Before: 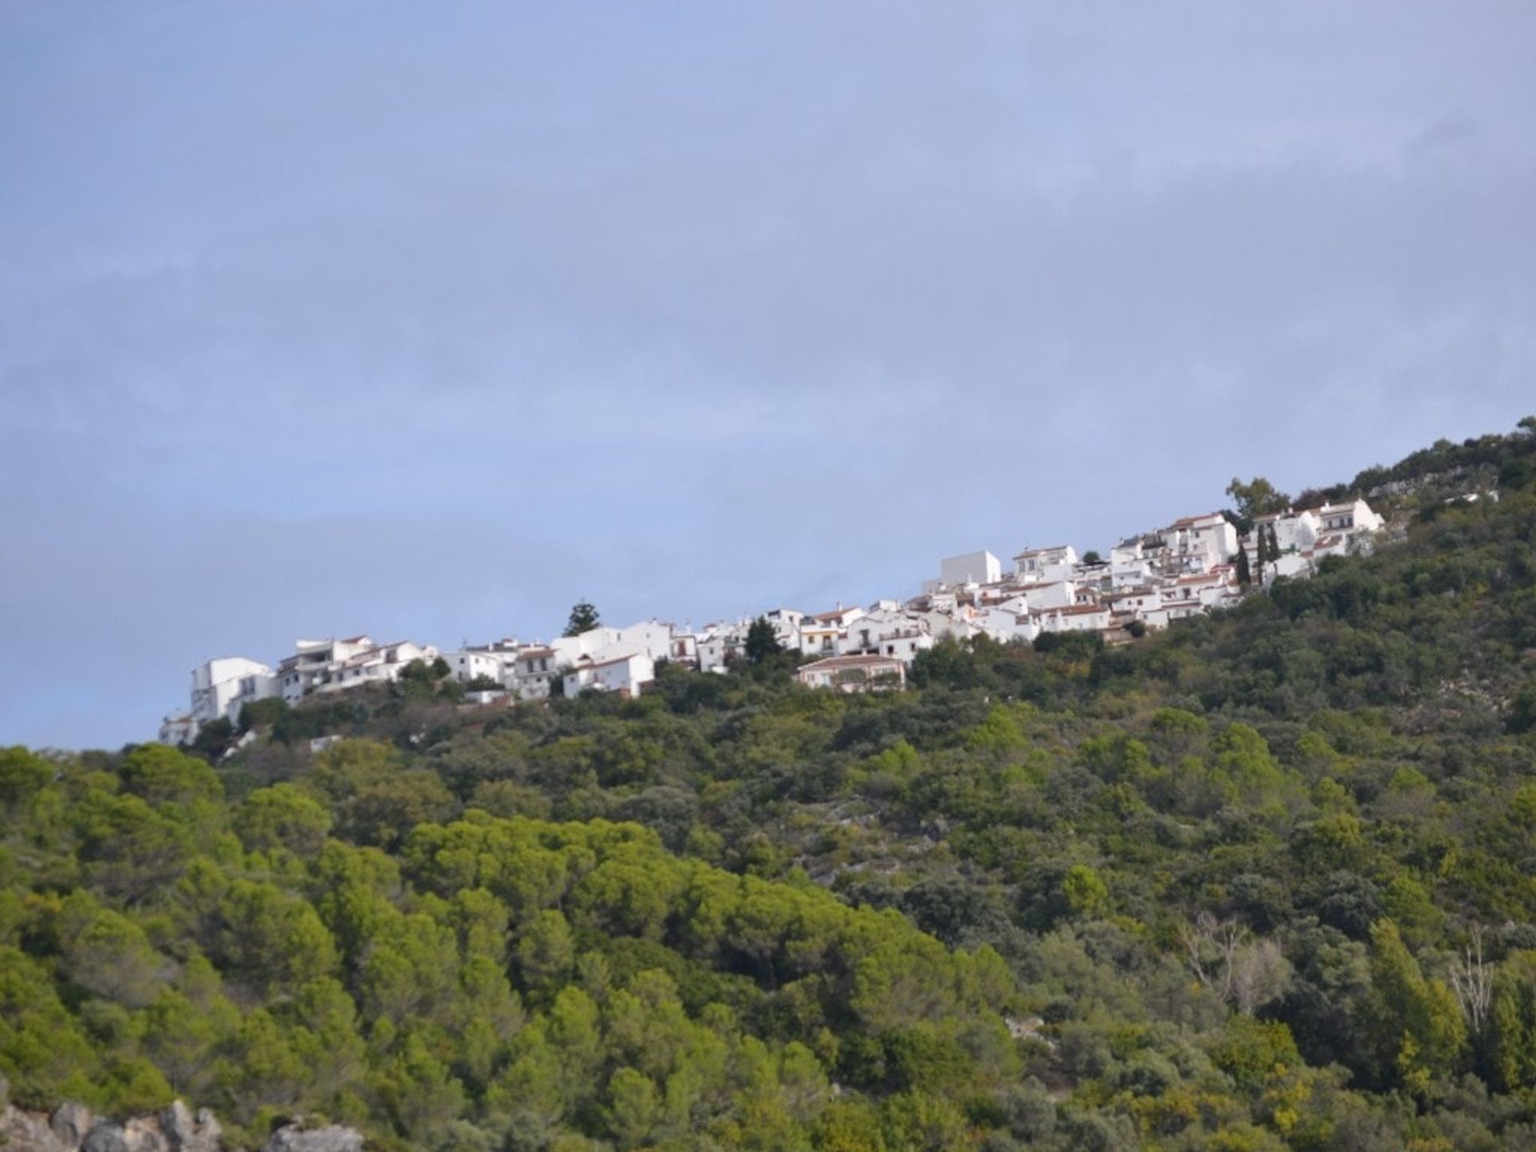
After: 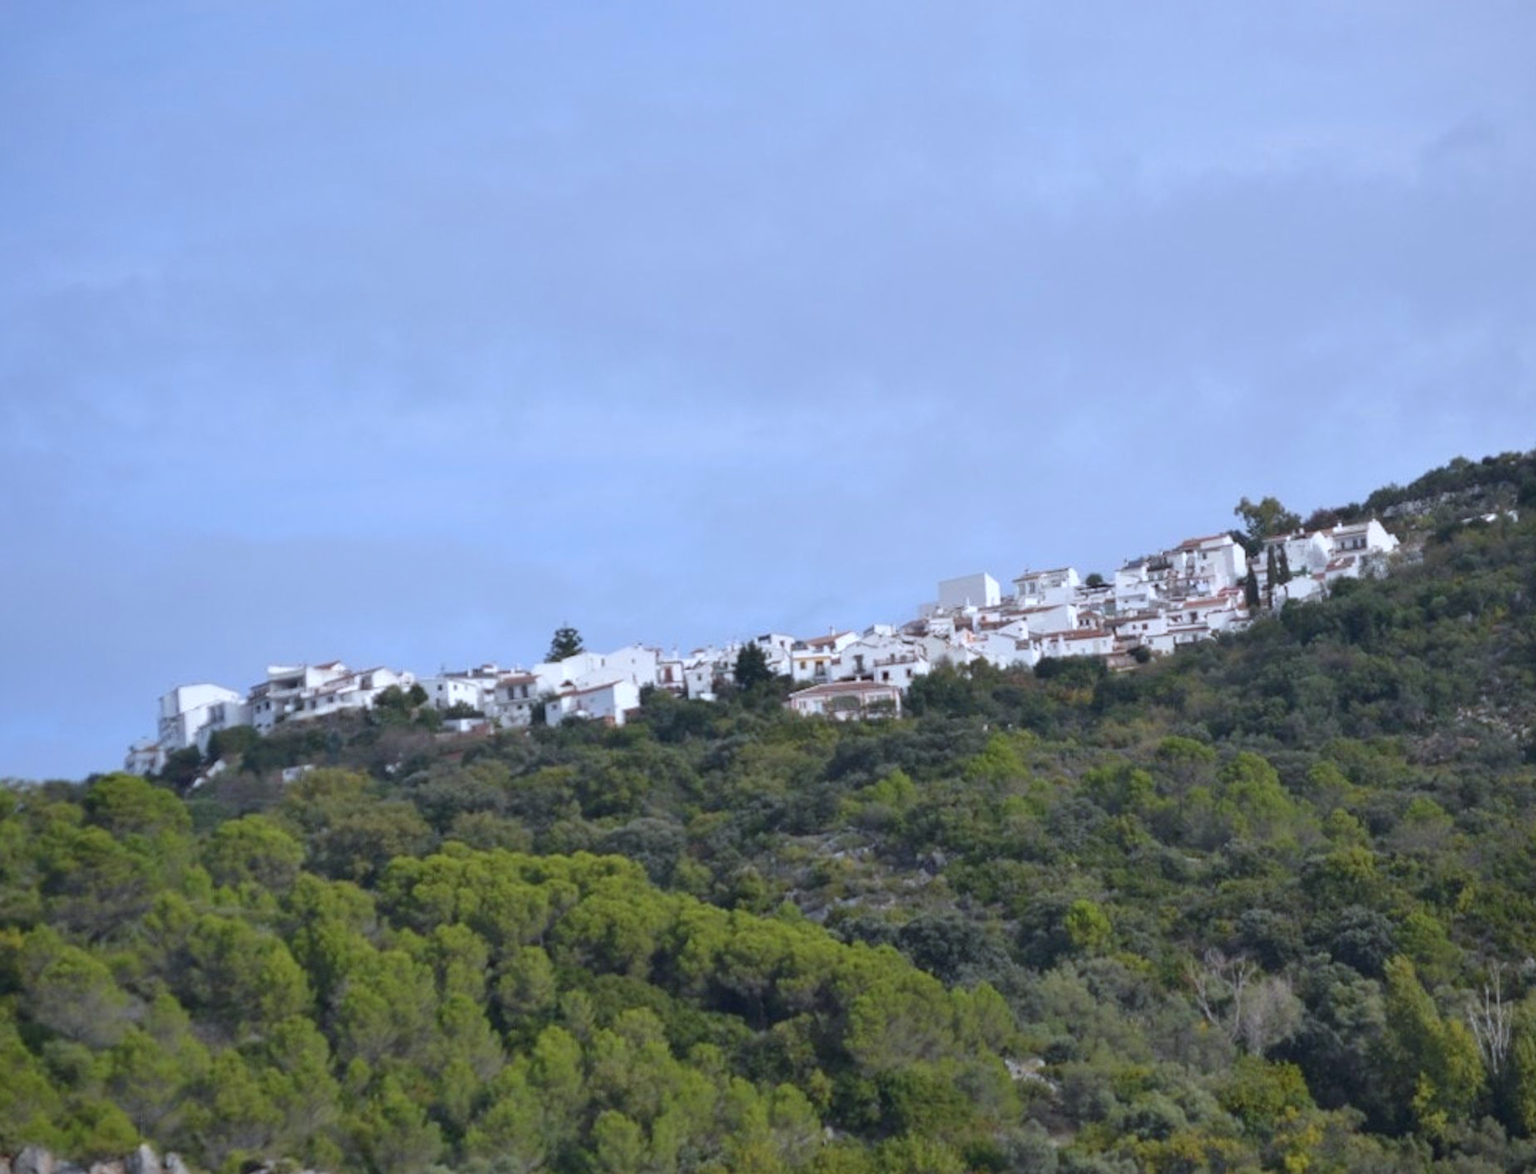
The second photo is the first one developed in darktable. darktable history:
crop and rotate: left 2.553%, right 1.293%, bottom 1.903%
color calibration: x 0.37, y 0.382, temperature 4315.52 K
